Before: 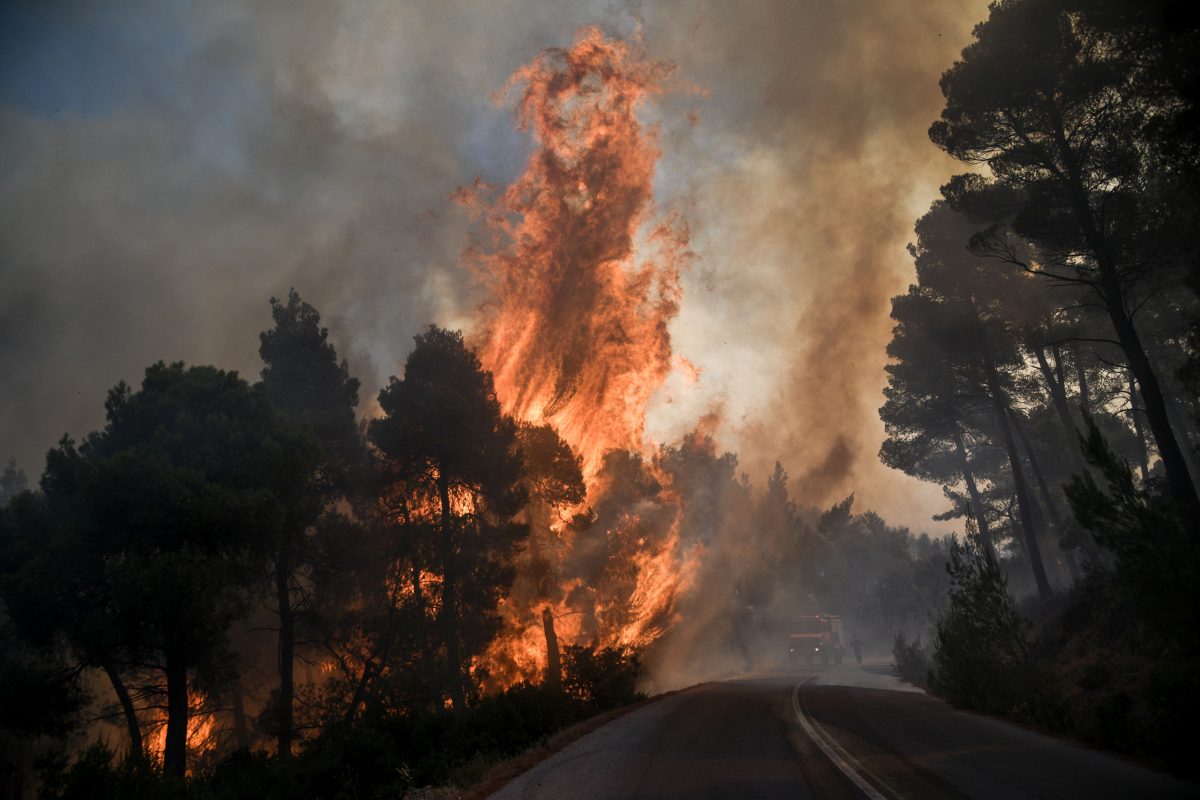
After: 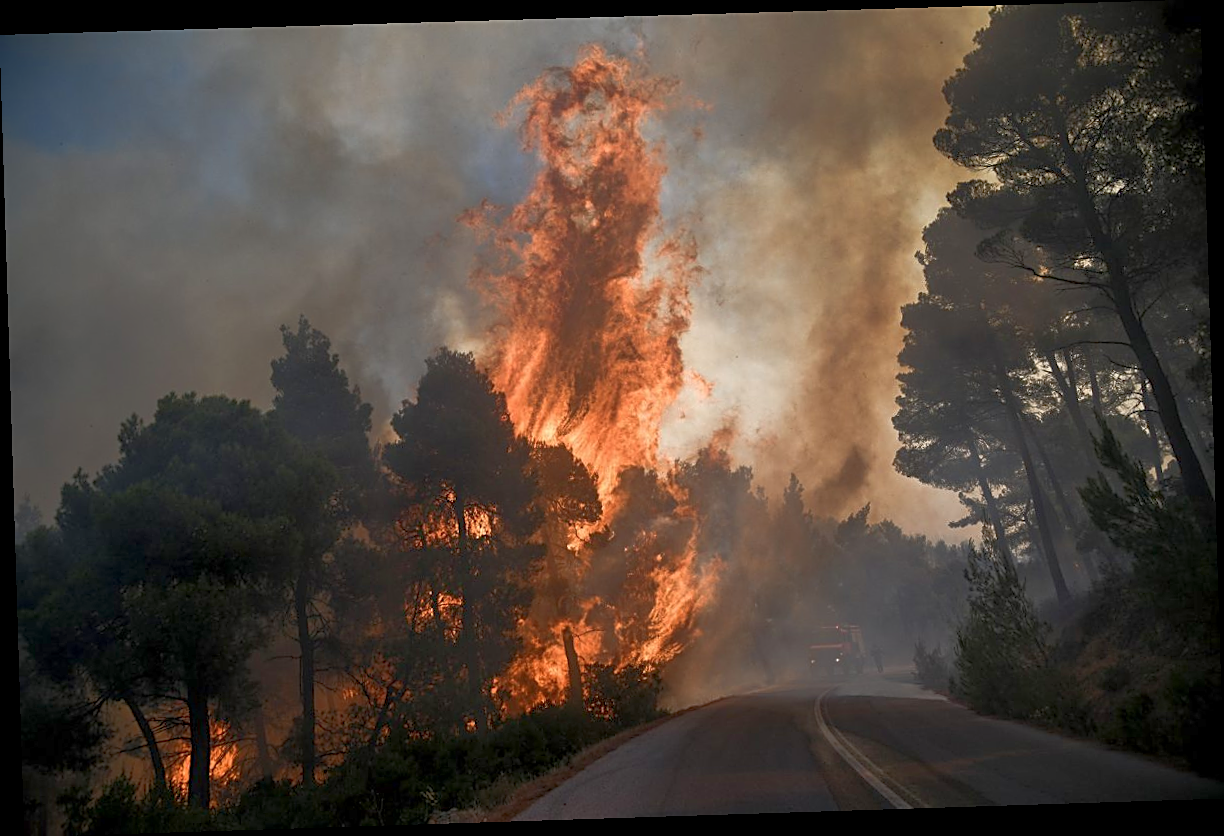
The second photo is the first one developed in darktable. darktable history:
rotate and perspective: rotation -1.77°, lens shift (horizontal) 0.004, automatic cropping off
sharpen: on, module defaults
rgb curve: curves: ch0 [(0, 0) (0.072, 0.166) (0.217, 0.293) (0.414, 0.42) (1, 1)], compensate middle gray true, preserve colors basic power
